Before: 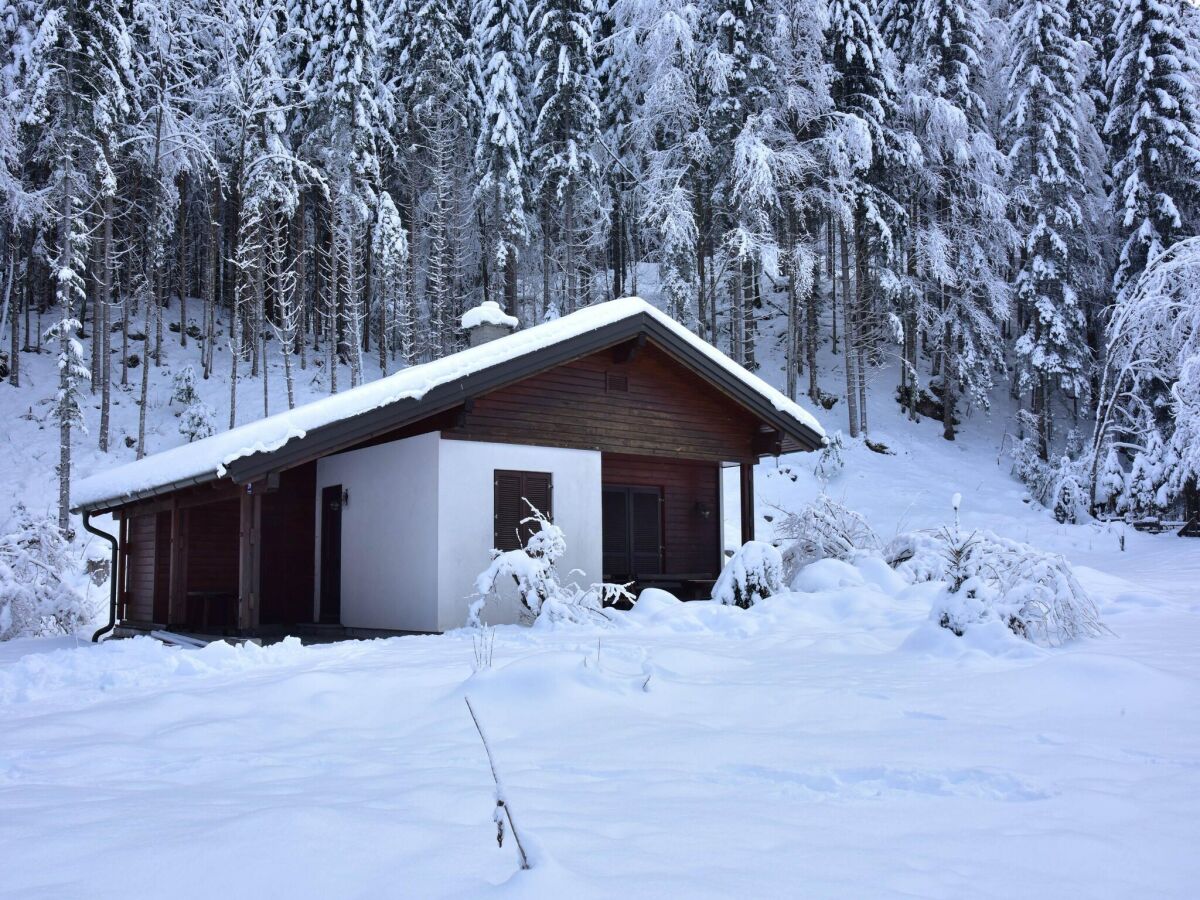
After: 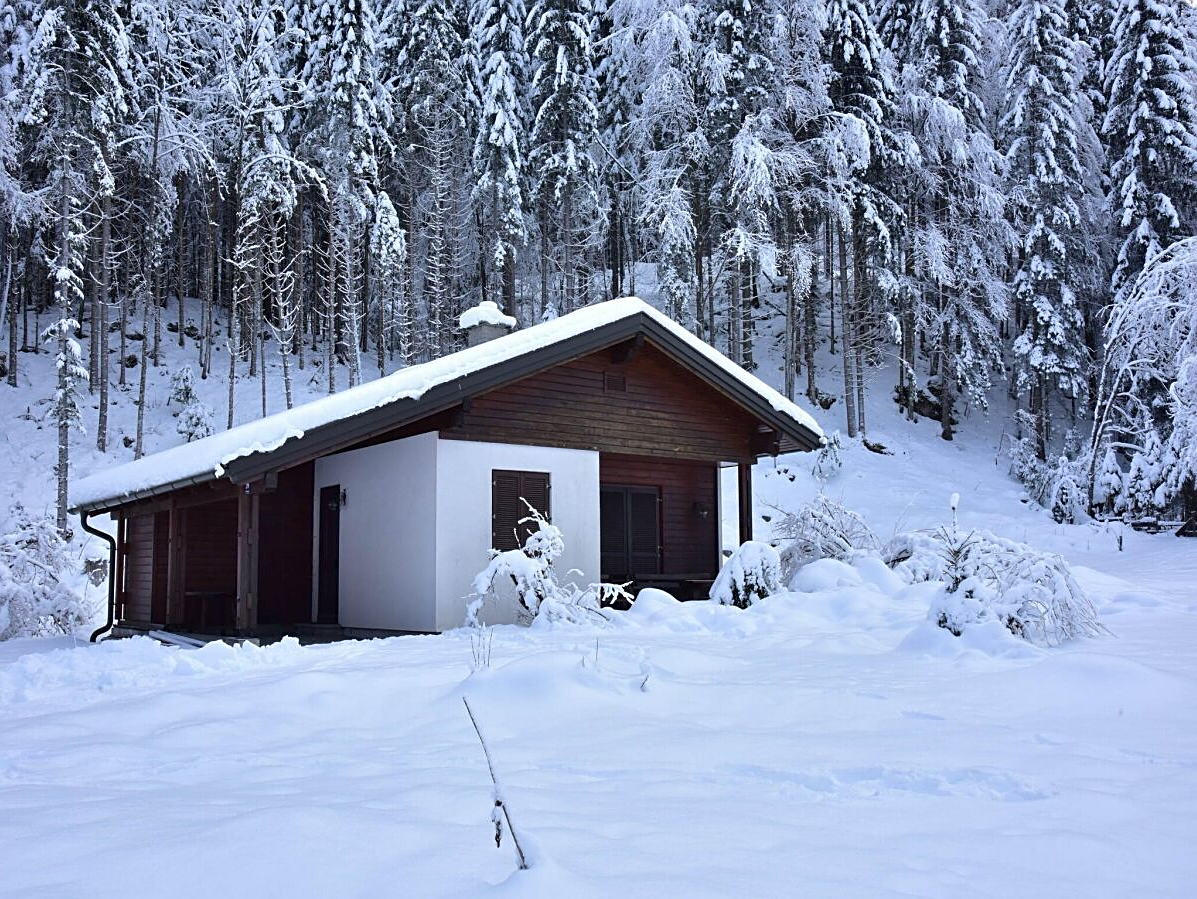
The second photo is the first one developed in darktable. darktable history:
crop: left 0.181%
sharpen: radius 1.957
